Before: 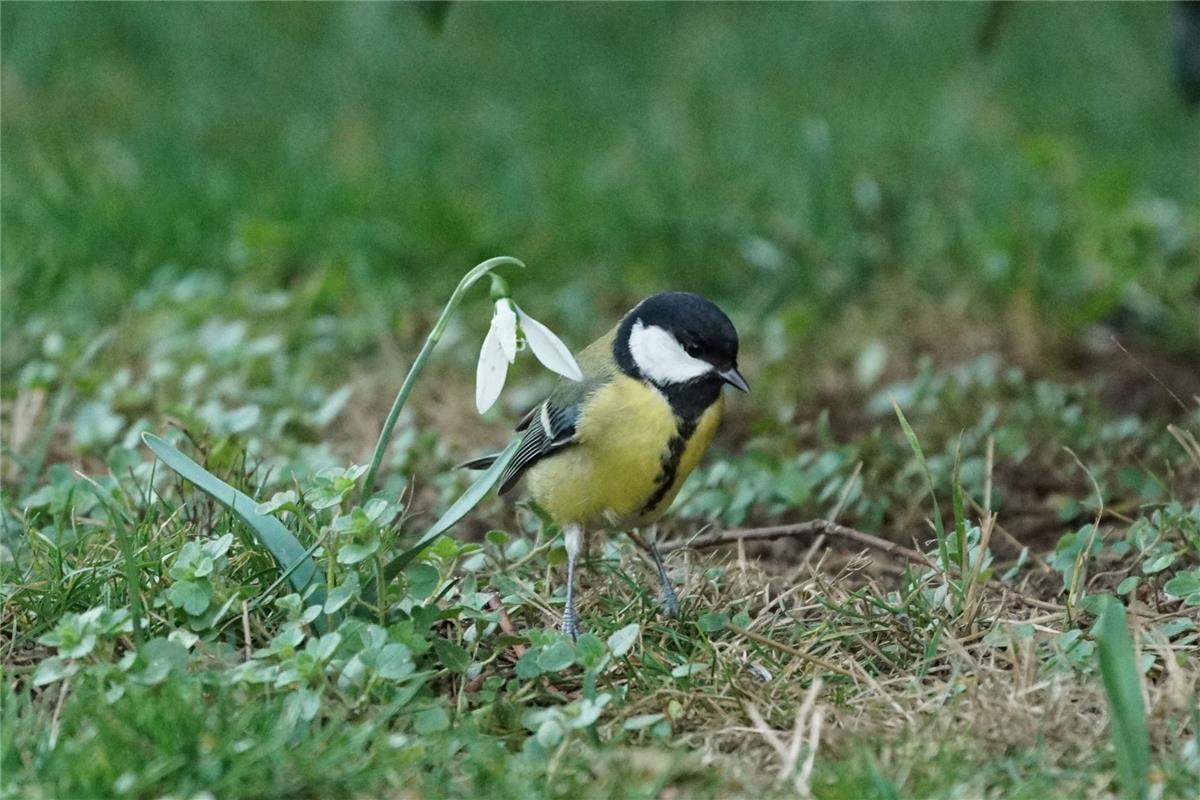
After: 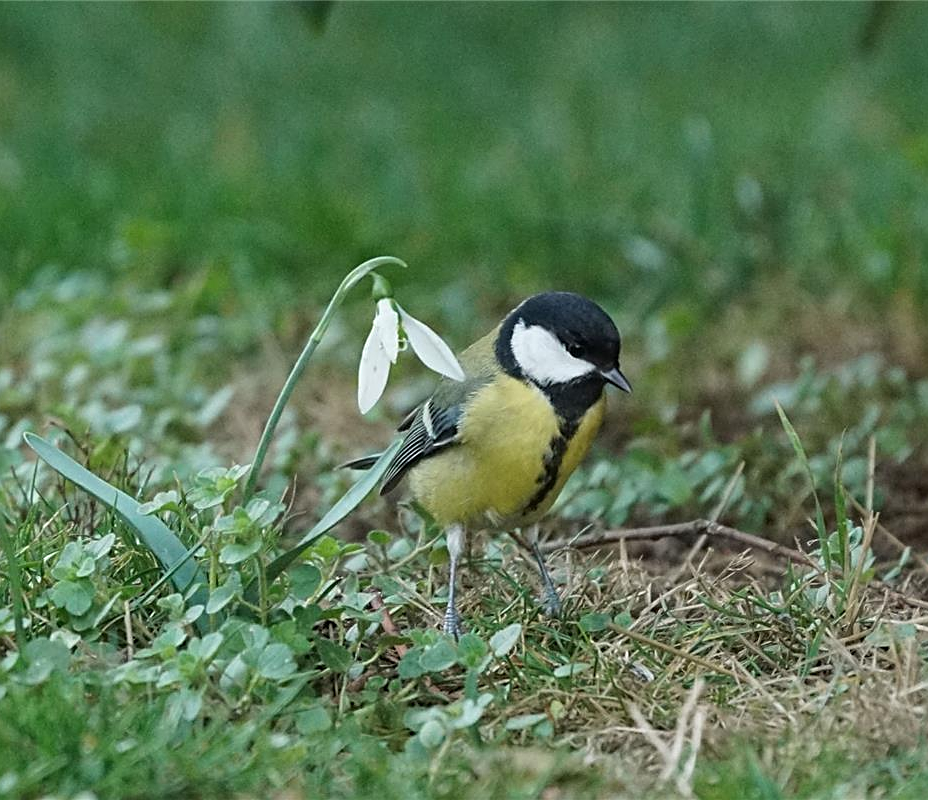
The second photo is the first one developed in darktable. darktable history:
crop: left 9.898%, right 12.75%
sharpen: on, module defaults
contrast equalizer: y [[0.5, 0.5, 0.472, 0.5, 0.5, 0.5], [0.5 ×6], [0.5 ×6], [0 ×6], [0 ×6]]
